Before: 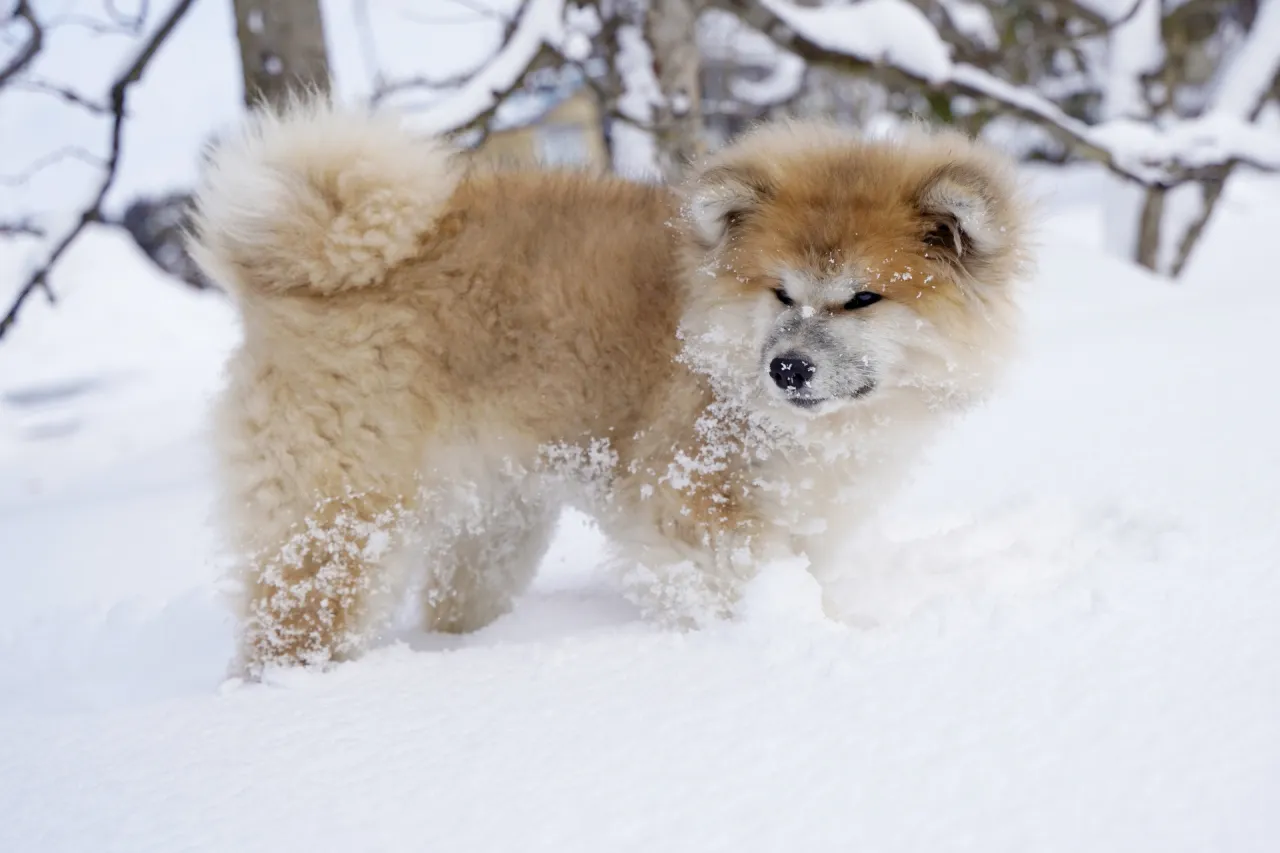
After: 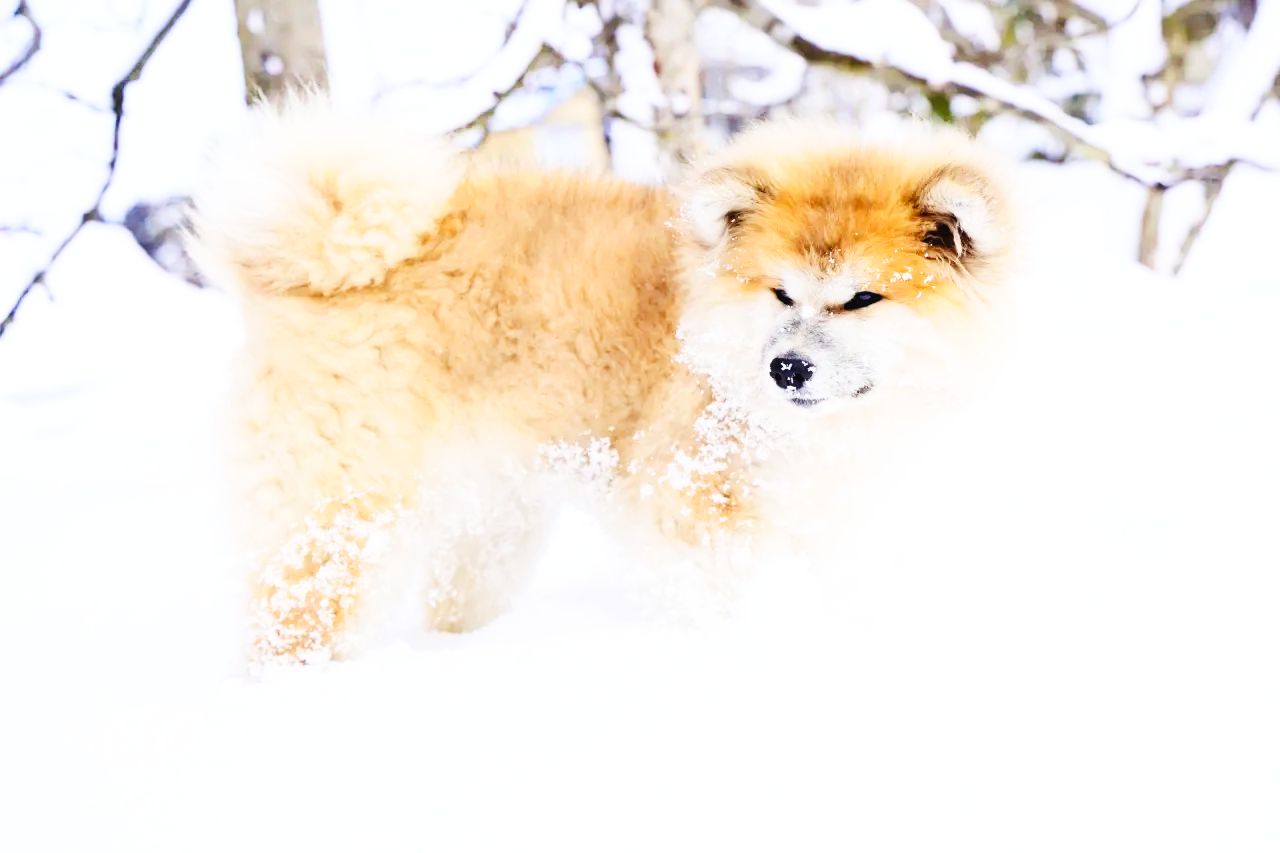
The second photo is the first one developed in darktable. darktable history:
base curve: curves: ch0 [(0, 0.003) (0.001, 0.002) (0.006, 0.004) (0.02, 0.022) (0.048, 0.086) (0.094, 0.234) (0.162, 0.431) (0.258, 0.629) (0.385, 0.8) (0.548, 0.918) (0.751, 0.988) (1, 1)], preserve colors none
contrast brightness saturation: contrast 0.2, brightness 0.16, saturation 0.22
